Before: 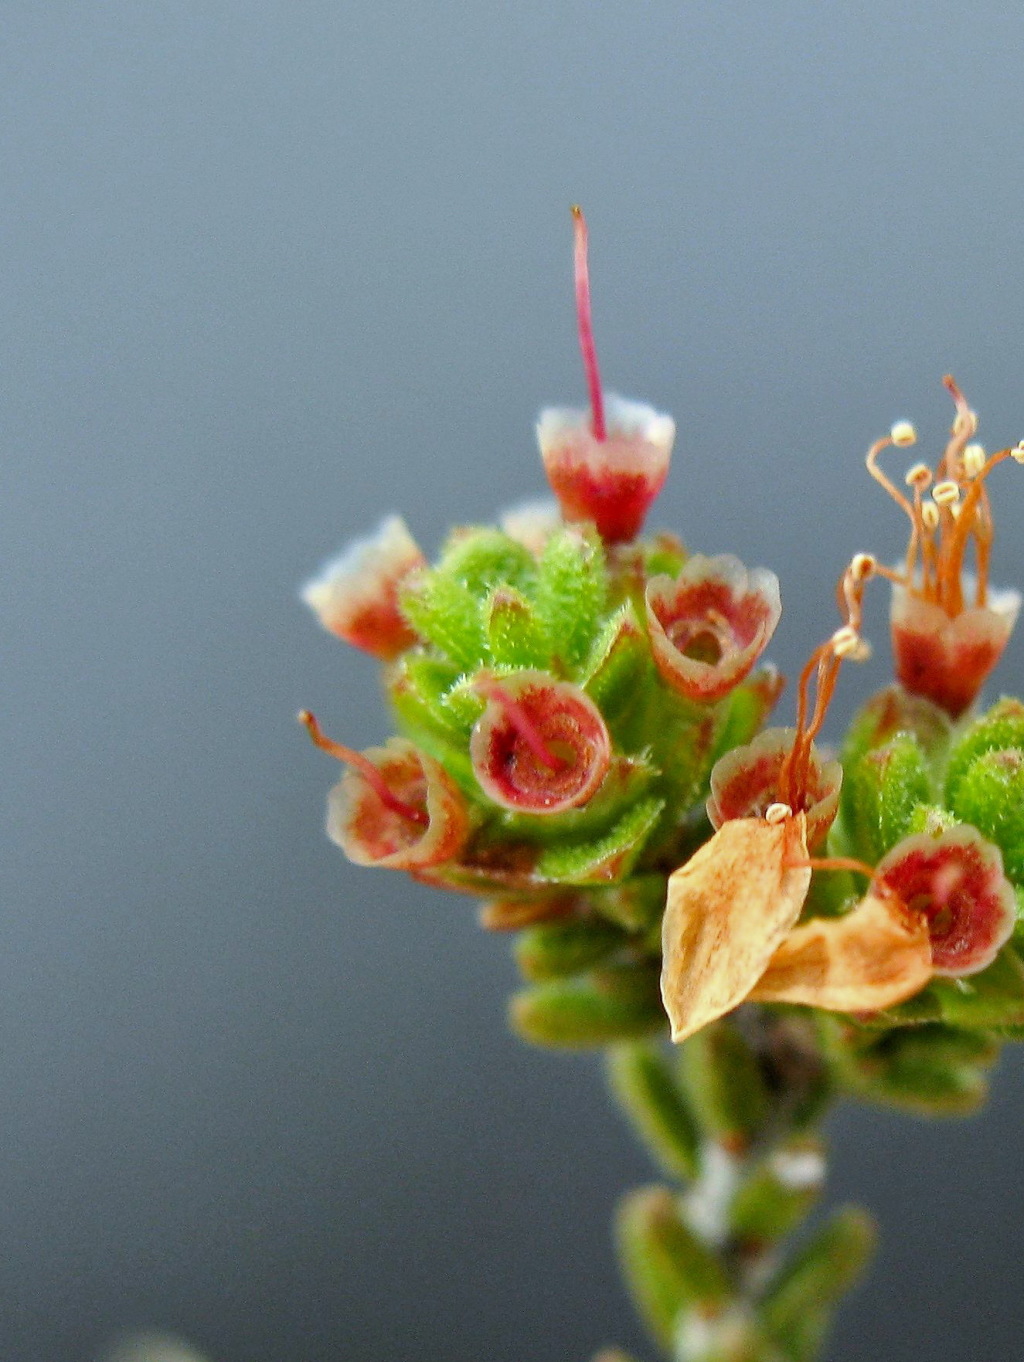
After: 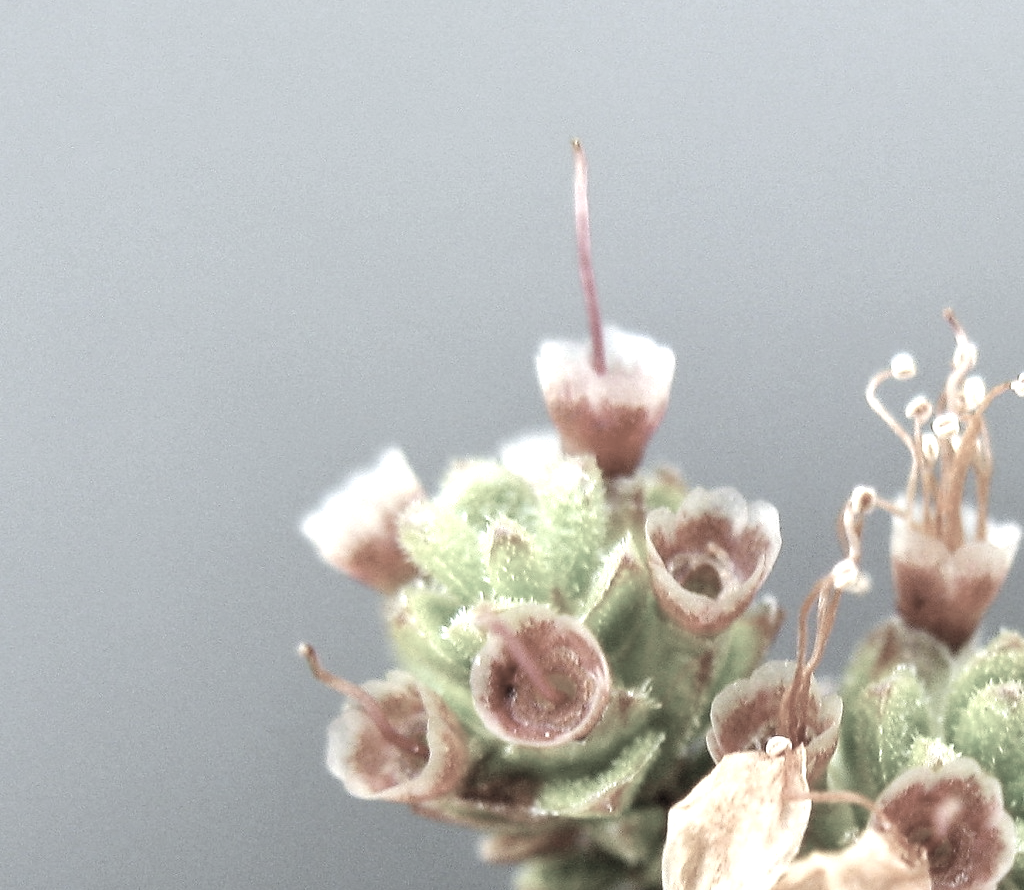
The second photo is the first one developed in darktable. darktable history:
crop and rotate: top 4.958%, bottom 29.695%
exposure: exposure 0.299 EV, compensate exposure bias true, compensate highlight preservation false
color correction: highlights b* 0.049, saturation 0.241
